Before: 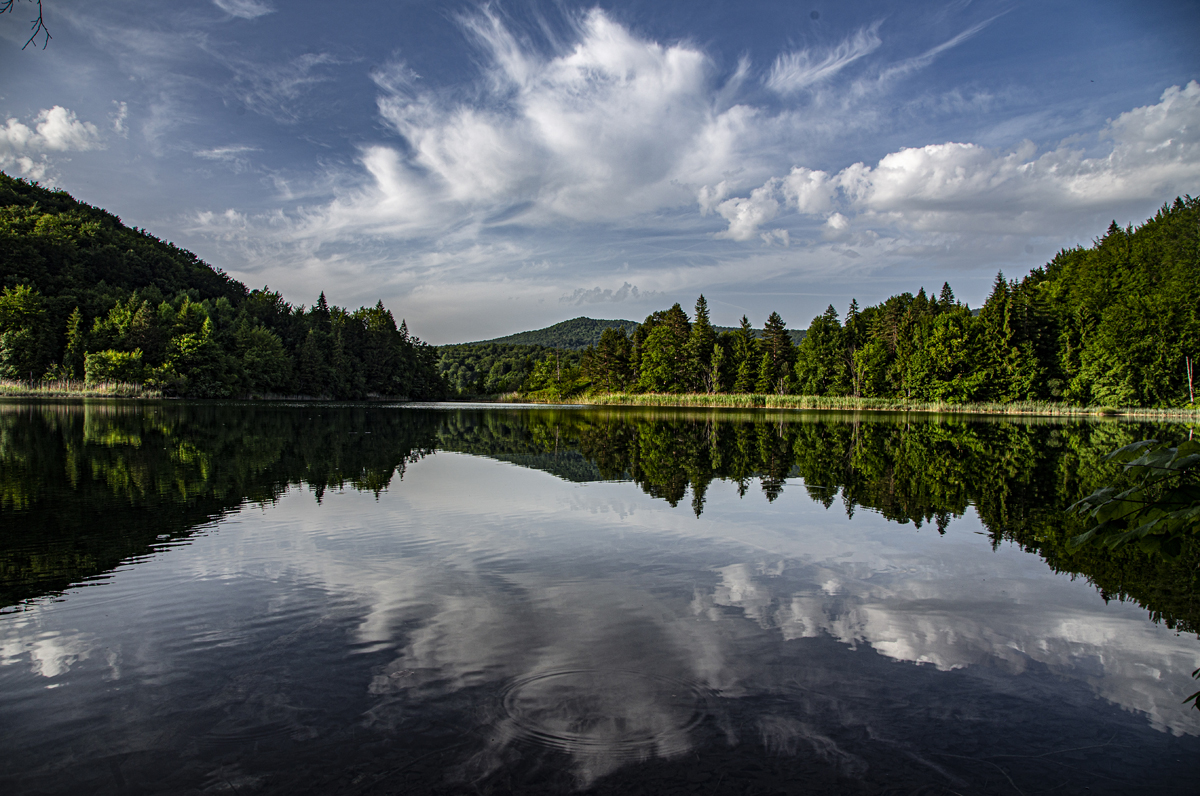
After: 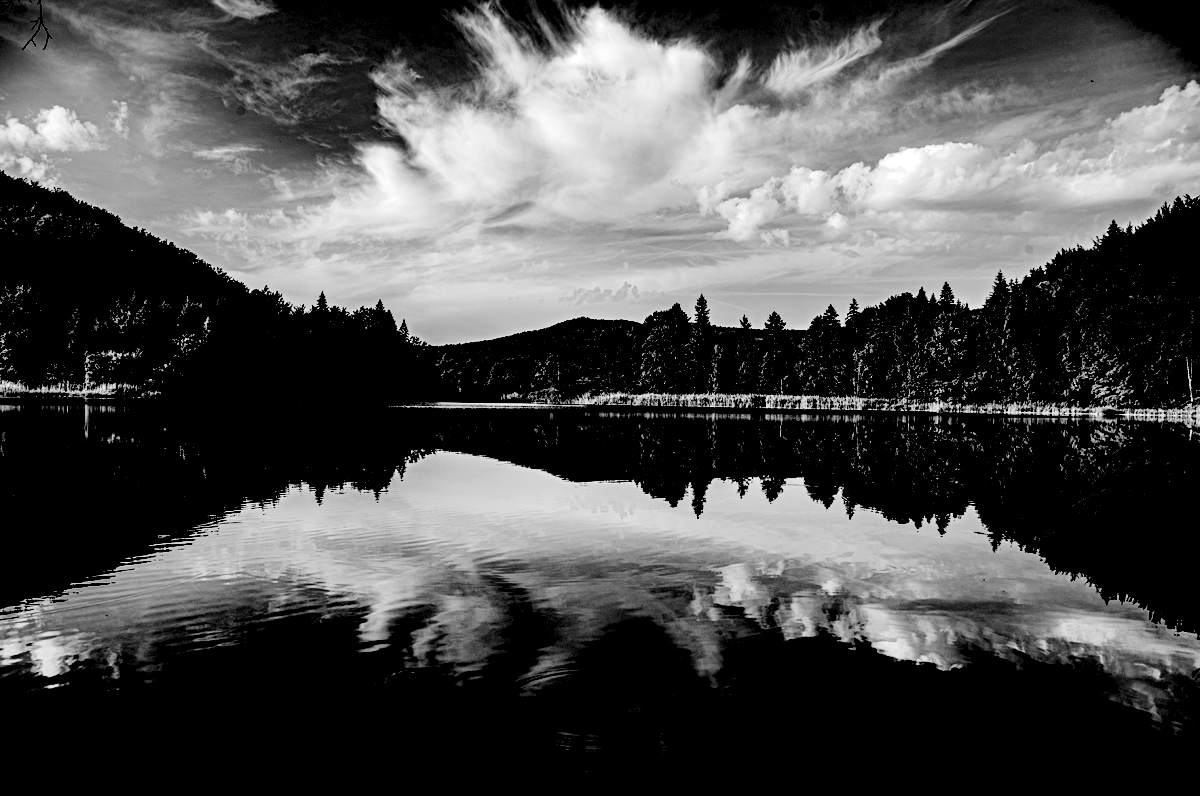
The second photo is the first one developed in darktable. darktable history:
monochrome: on, module defaults
tone curve: curves: ch0 [(0, 0) (0.16, 0.055) (0.506, 0.762) (1, 1.024)], color space Lab, linked channels, preserve colors none
levels: levels [0.514, 0.759, 1]
